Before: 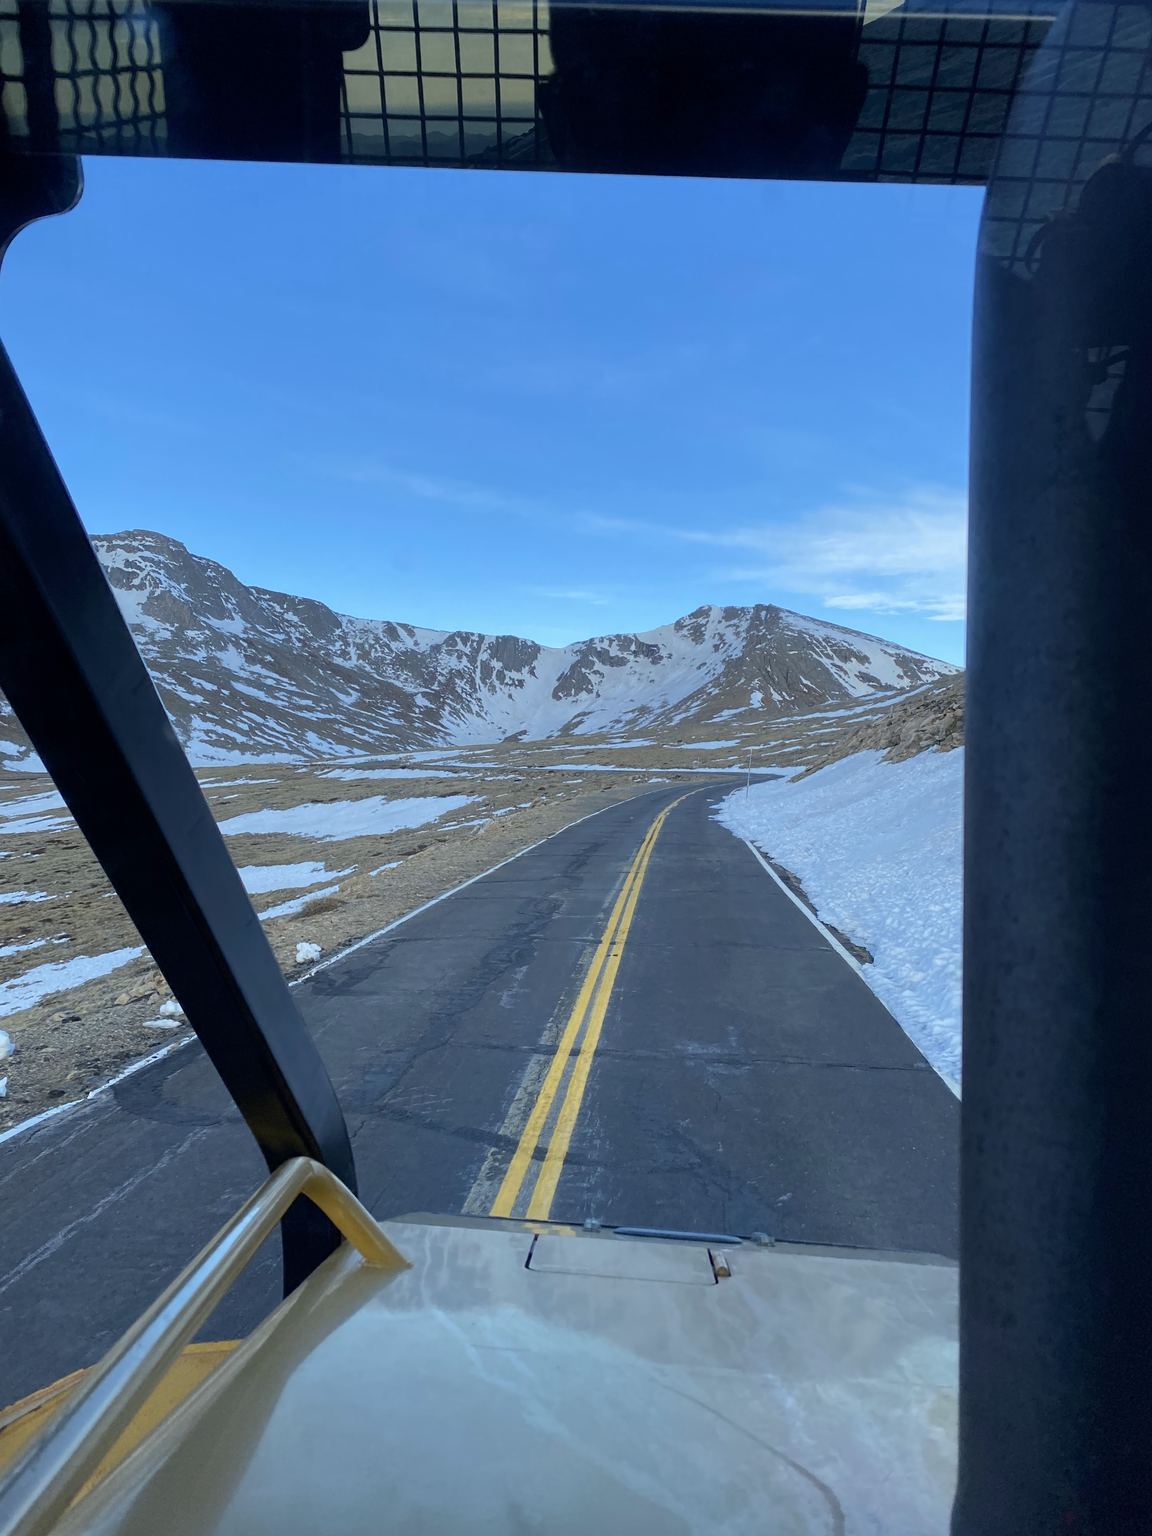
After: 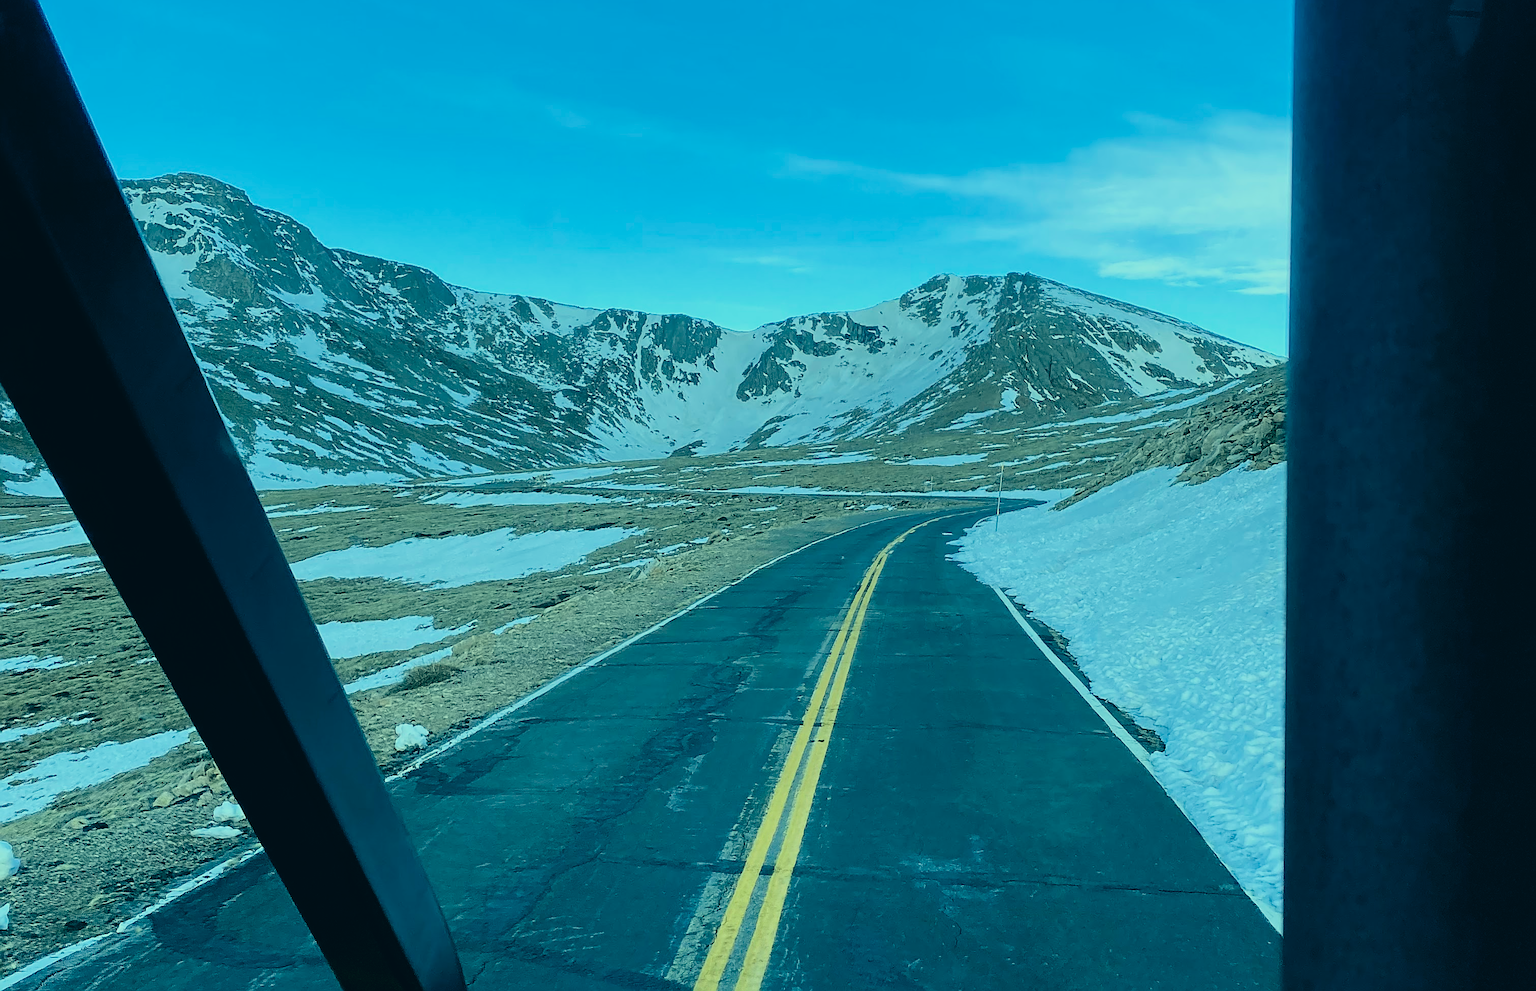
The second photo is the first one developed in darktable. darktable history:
color balance: lift [1.01, 1, 1, 1], gamma [1.097, 1, 1, 1], gain [0.85, 1, 1, 1]
crop and rotate: top 26.056%, bottom 25.543%
sharpen: radius 1.4, amount 1.25, threshold 0.7
contrast brightness saturation: contrast 0.28
filmic rgb: black relative exposure -4.58 EV, white relative exposure 4.8 EV, threshold 3 EV, hardness 2.36, latitude 36.07%, contrast 1.048, highlights saturation mix 1.32%, shadows ↔ highlights balance 1.25%, color science v4 (2020), enable highlight reconstruction true
vignetting: fall-off start 116.67%, fall-off radius 59.26%, brightness -0.31, saturation -0.056
color correction: highlights a* -20.08, highlights b* 9.8, shadows a* -20.4, shadows b* -10.76
